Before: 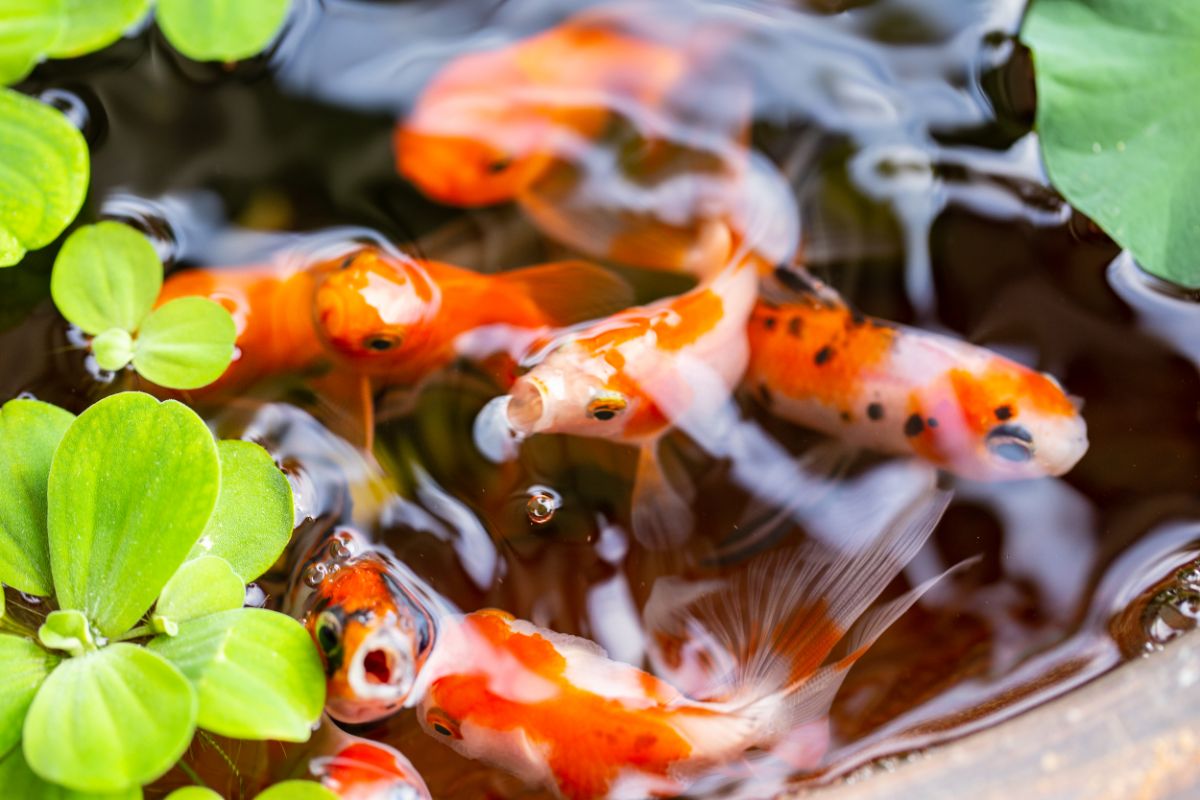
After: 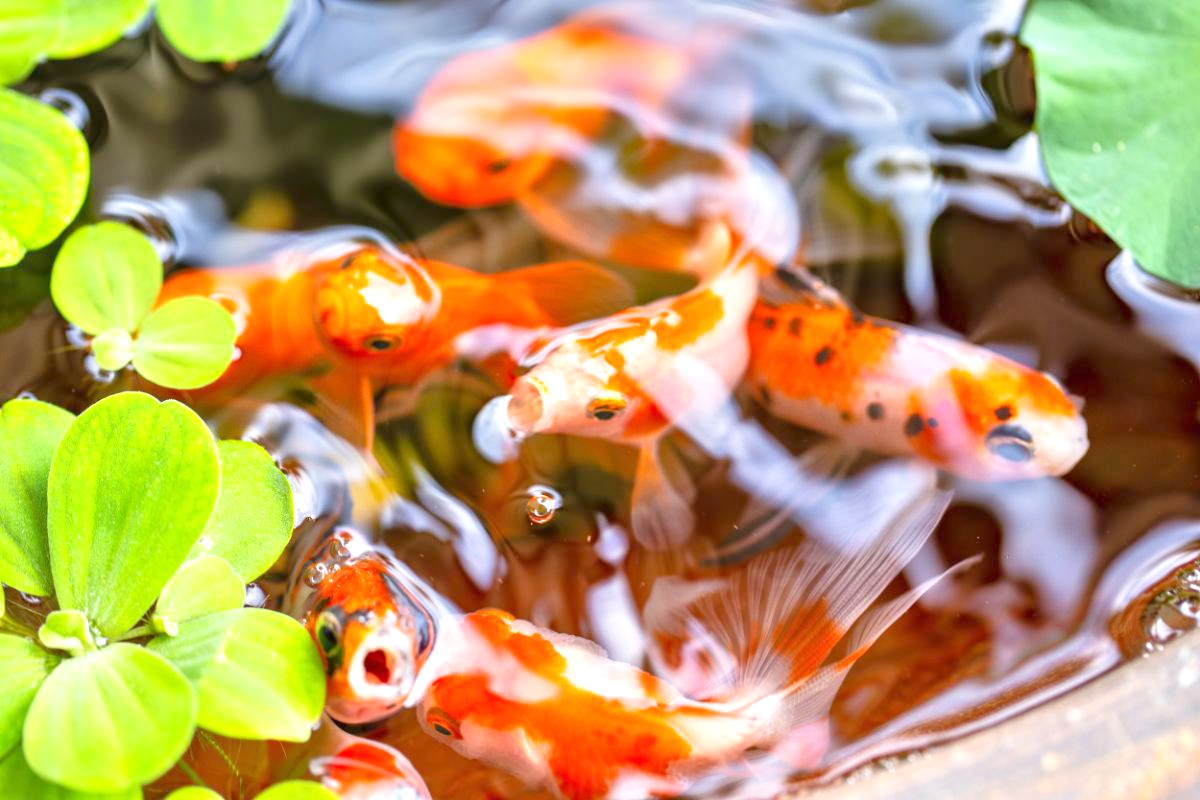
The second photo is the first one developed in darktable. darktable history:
tone equalizer: -8 EV 1.97 EV, -7 EV 1.99 EV, -6 EV 2 EV, -5 EV 1.97 EV, -4 EV 1.97 EV, -3 EV 1.48 EV, -2 EV 0.986 EV, -1 EV 0.525 EV, mask exposure compensation -0.506 EV
